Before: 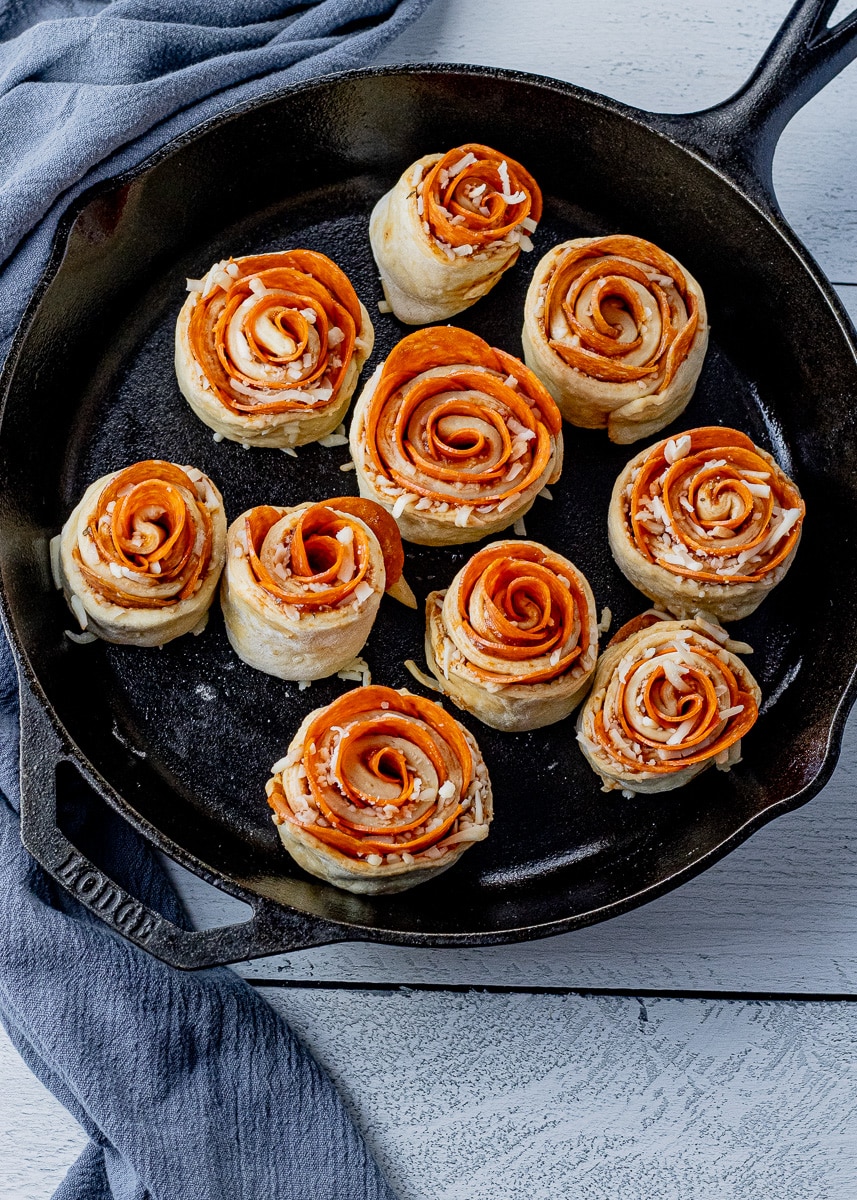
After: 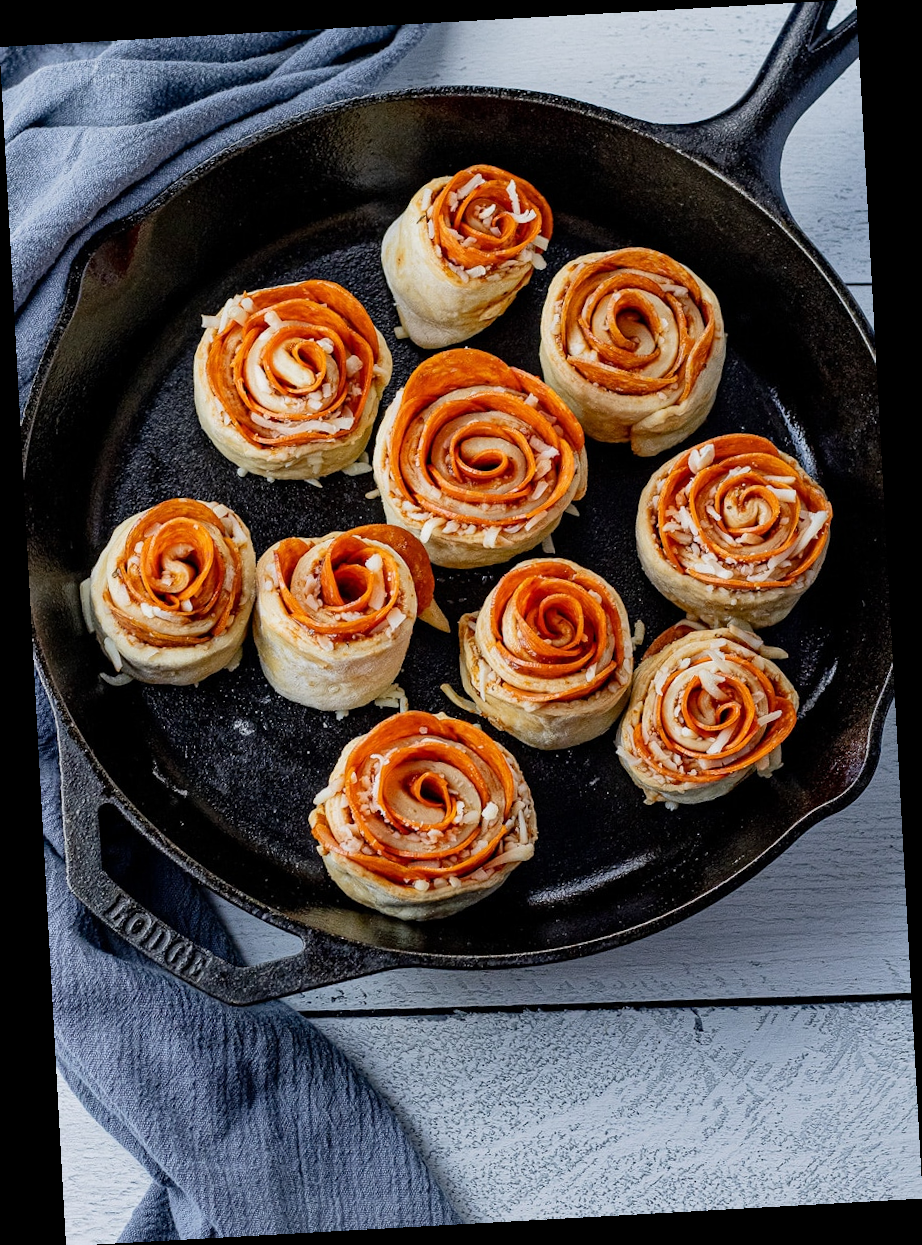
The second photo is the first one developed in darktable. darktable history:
rotate and perspective: rotation -3.18°, automatic cropping off
